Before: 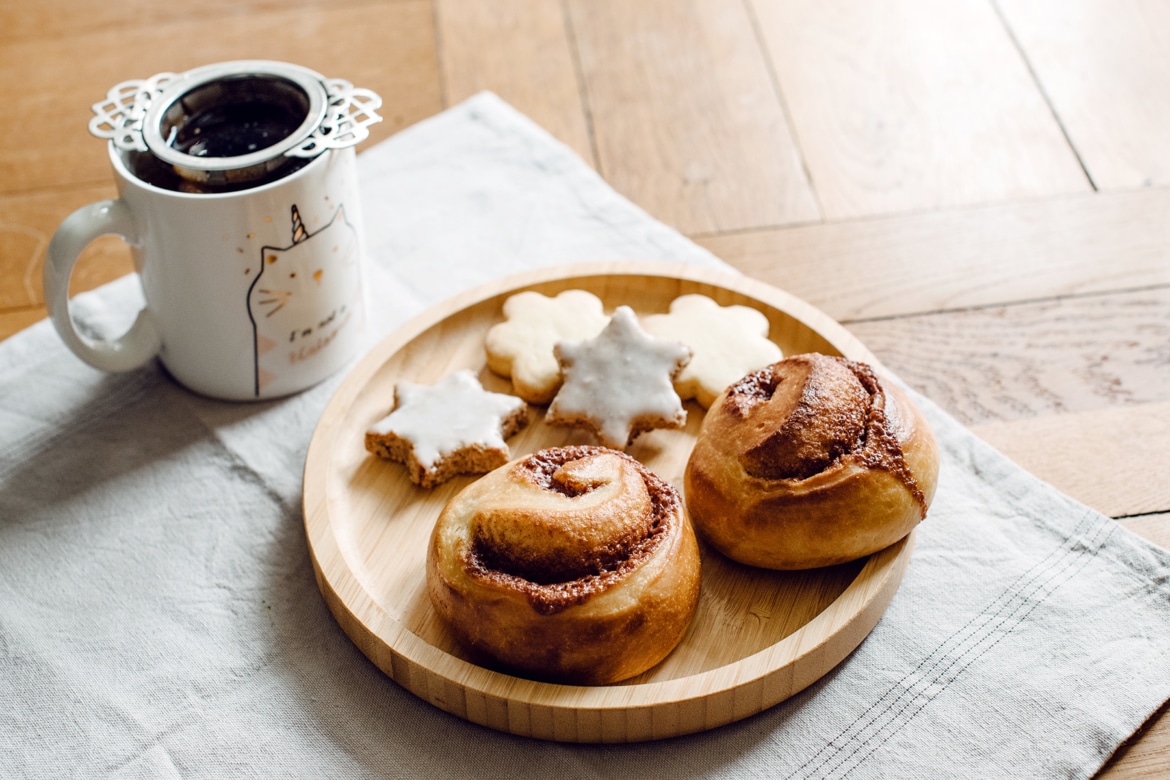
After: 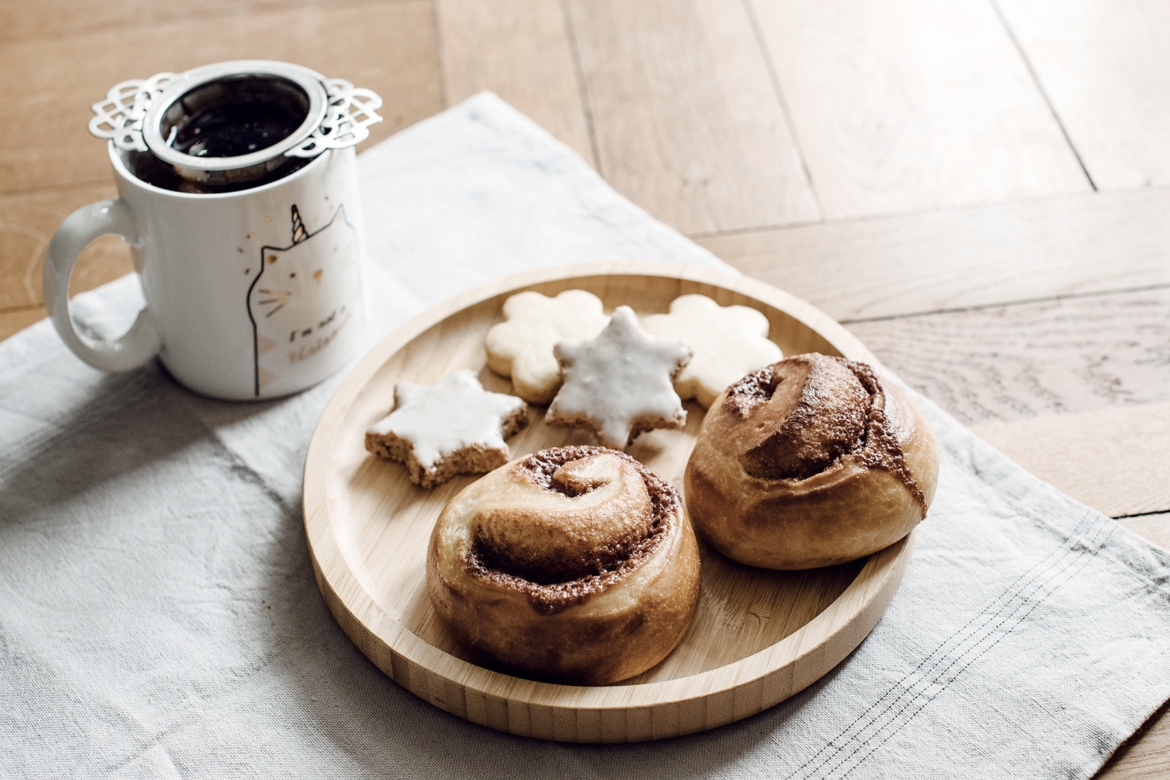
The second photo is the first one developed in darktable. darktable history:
contrast brightness saturation: contrast 0.102, saturation -0.377
